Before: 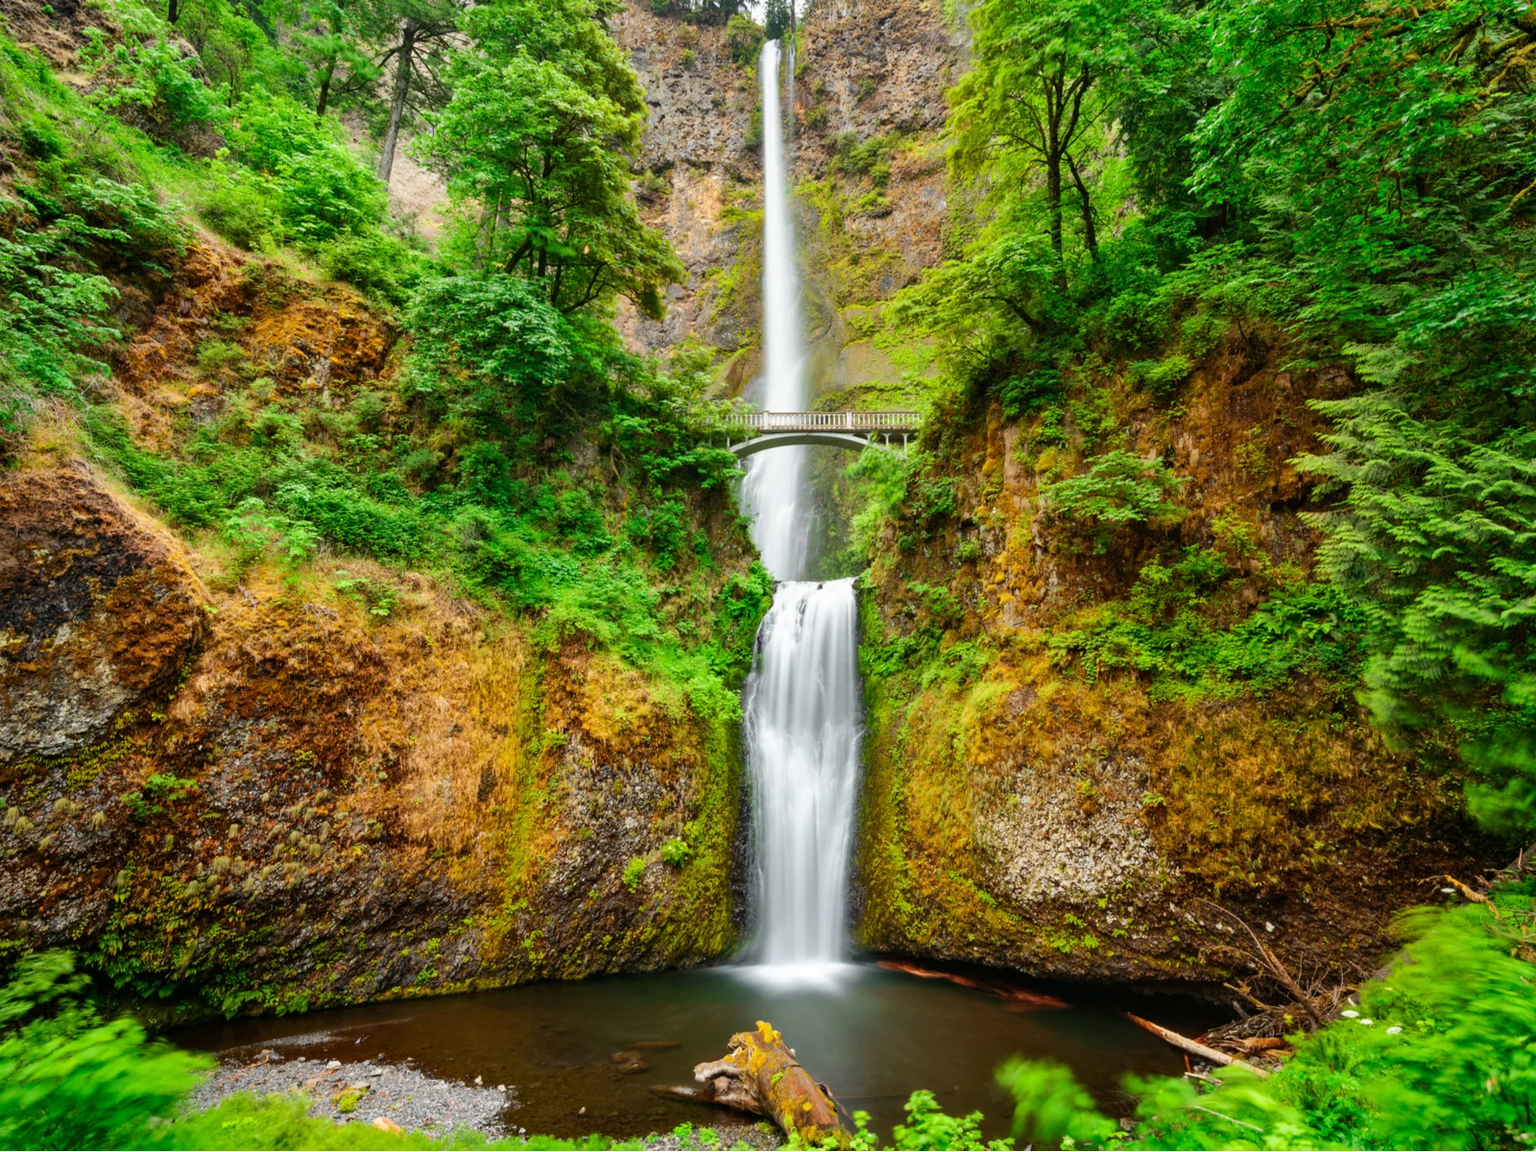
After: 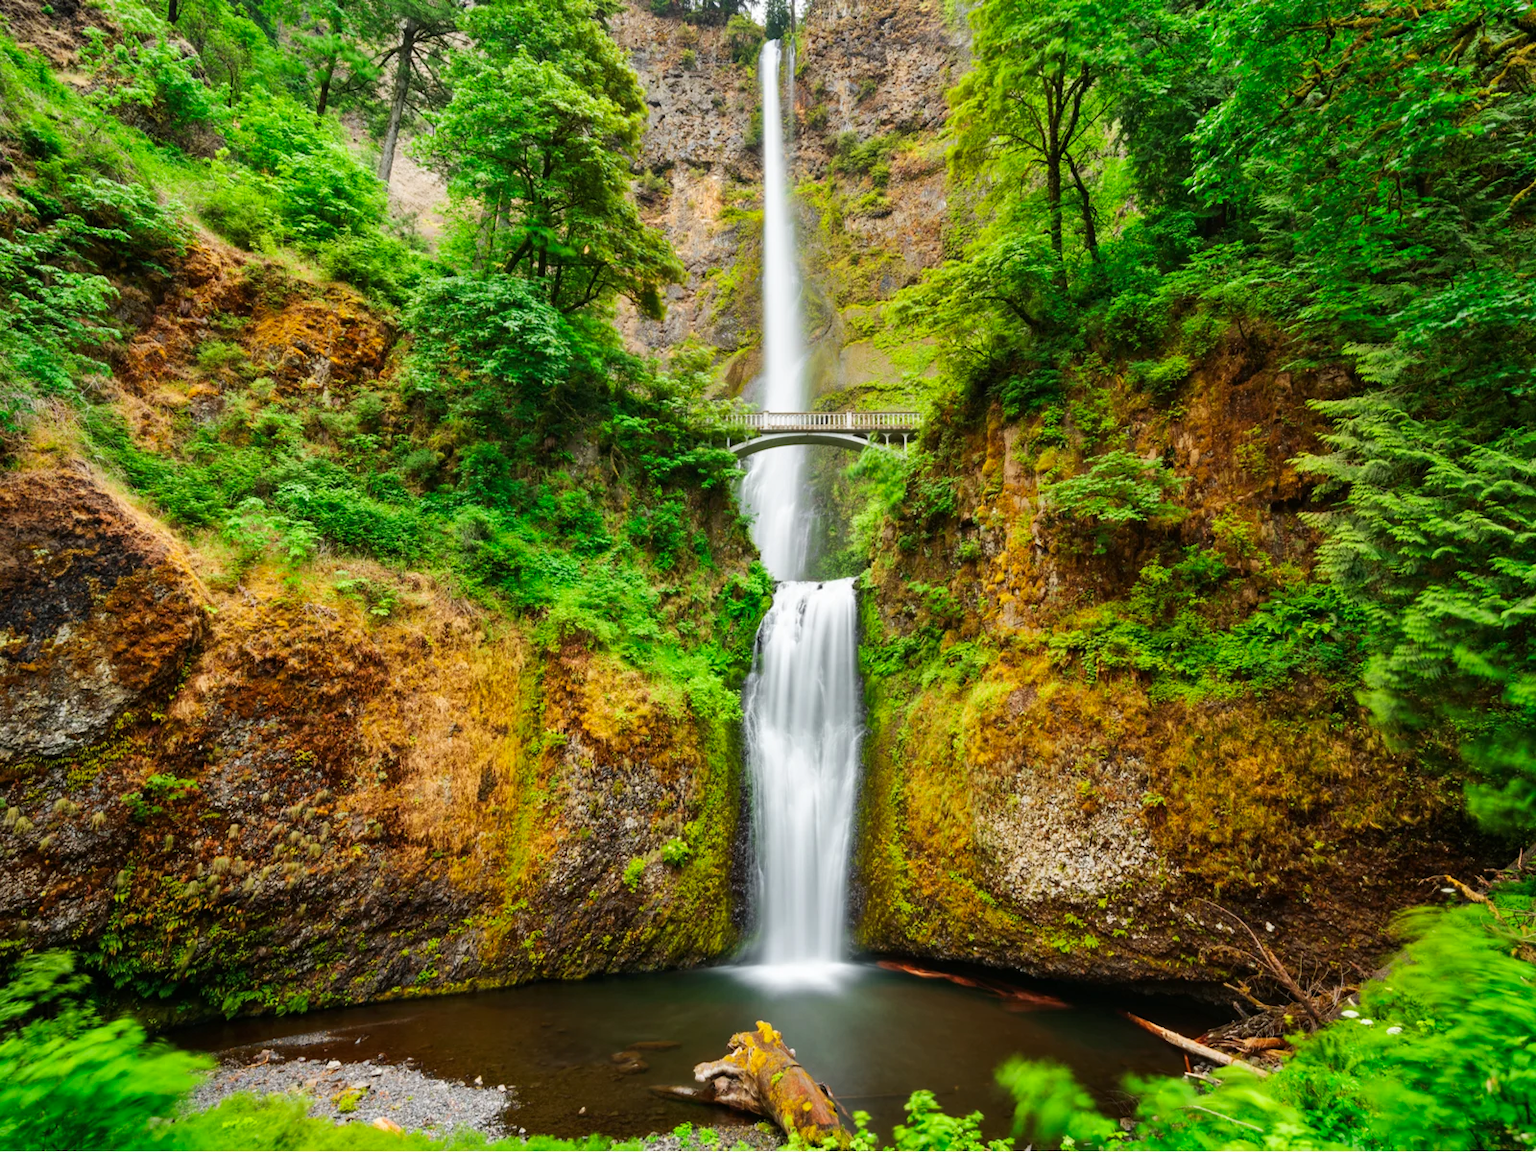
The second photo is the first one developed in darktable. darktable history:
tone curve: curves: ch0 [(0, 0) (0.265, 0.253) (0.732, 0.751) (1, 1)], preserve colors none
